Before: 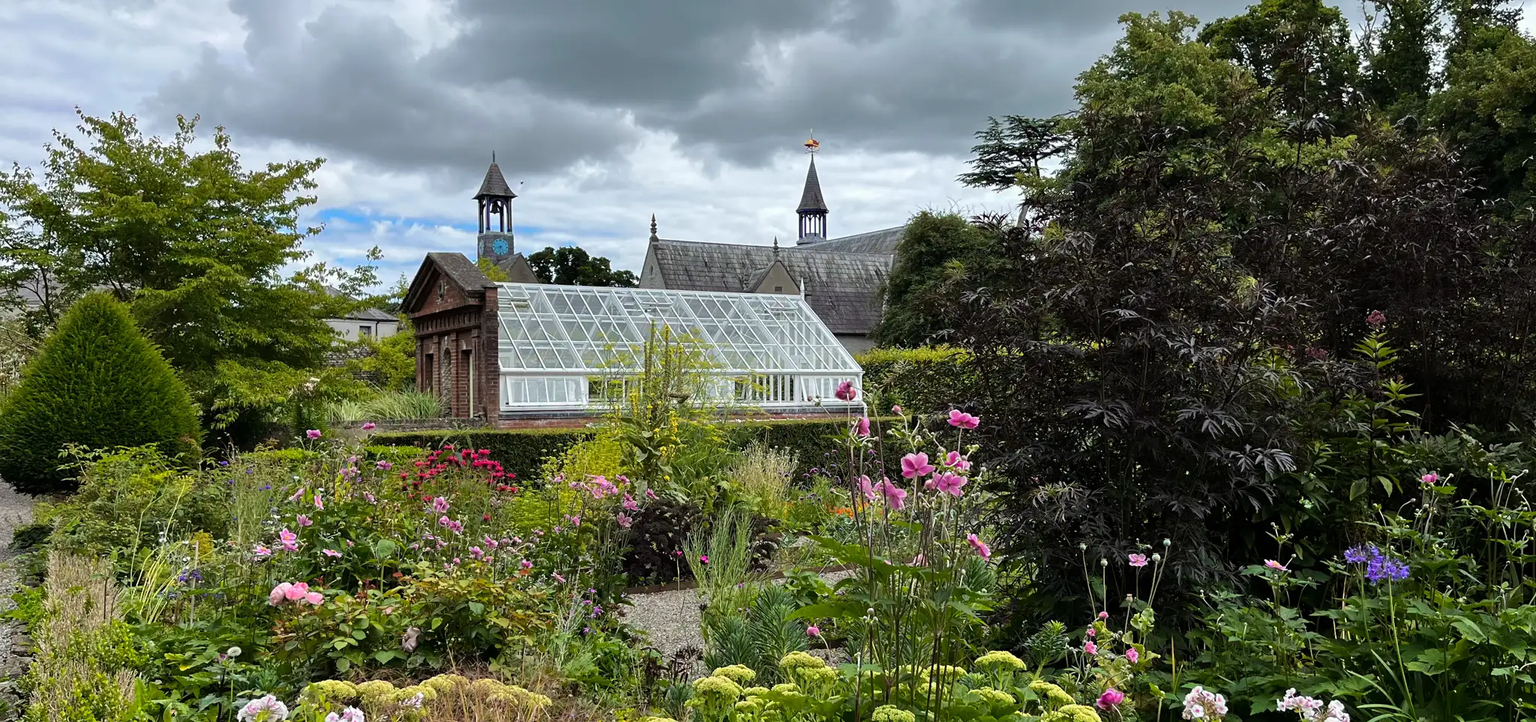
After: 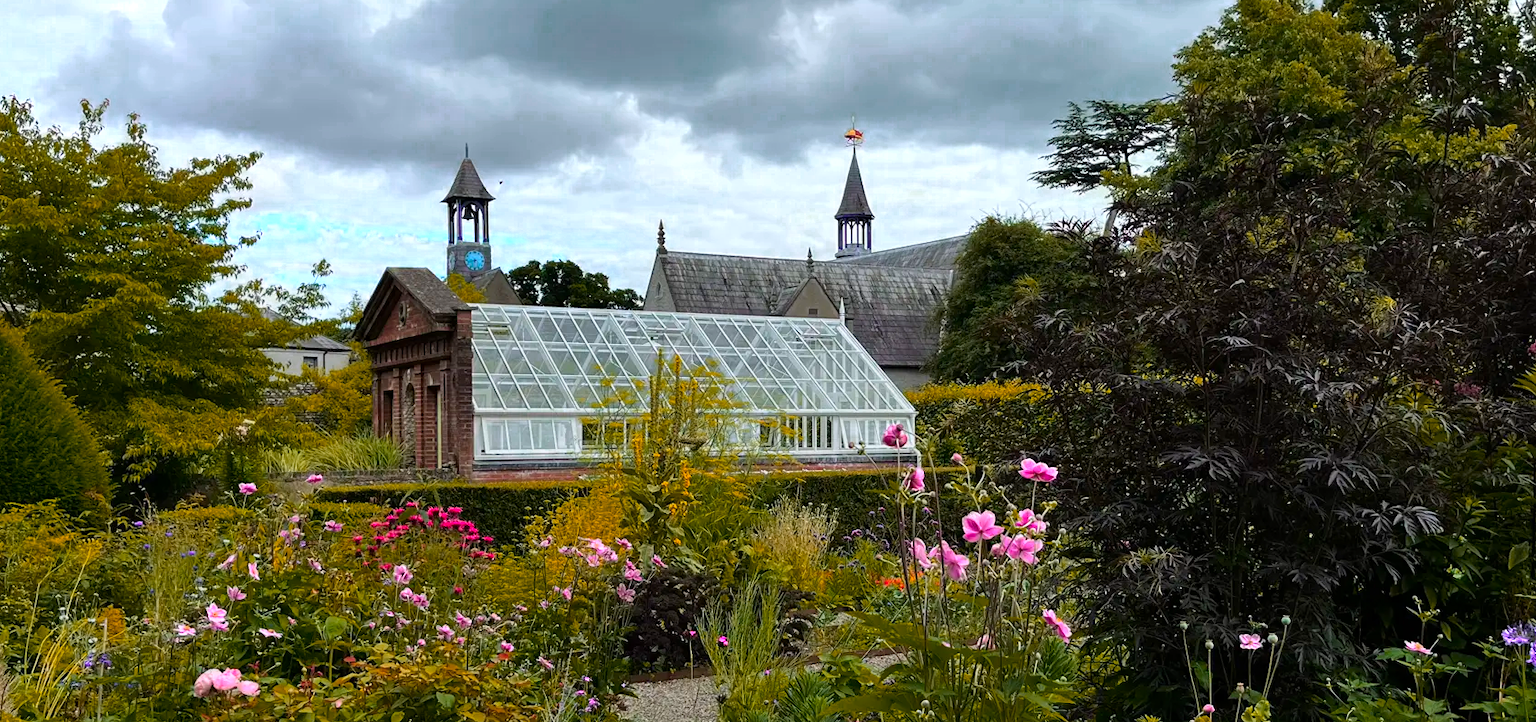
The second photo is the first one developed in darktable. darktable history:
color zones: curves: ch0 [(0.473, 0.374) (0.742, 0.784)]; ch1 [(0.354, 0.737) (0.742, 0.705)]; ch2 [(0.318, 0.421) (0.758, 0.532)]
crop and rotate: left 7.196%, top 4.574%, right 10.605%, bottom 13.178%
graduated density: rotation -180°, offset 24.95
